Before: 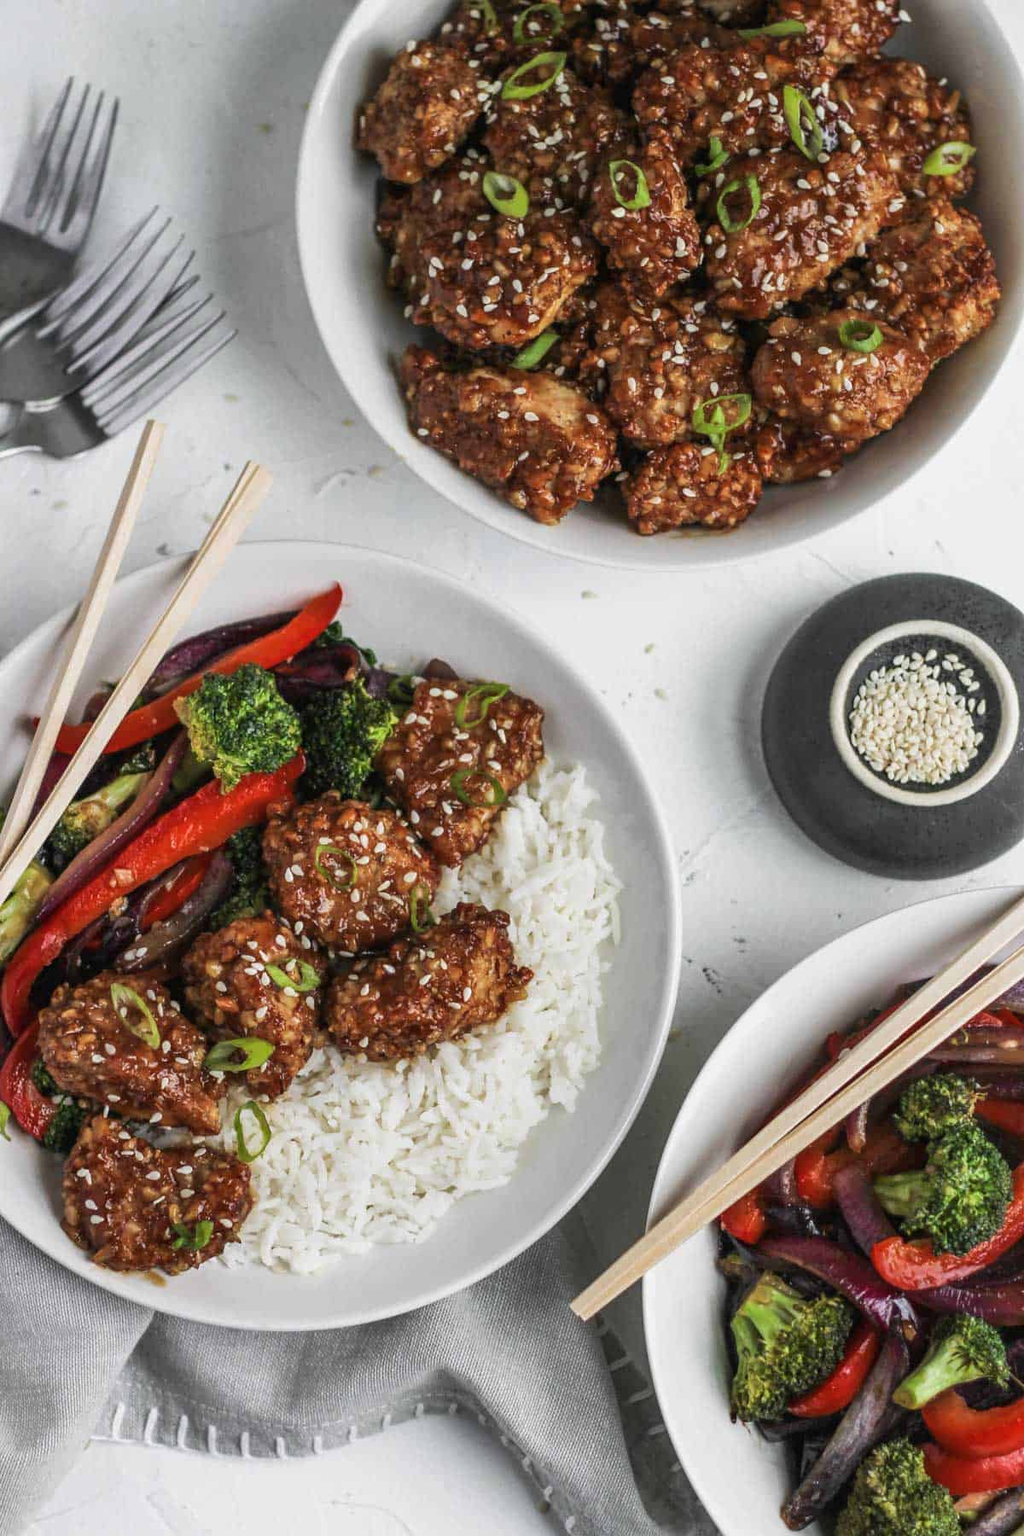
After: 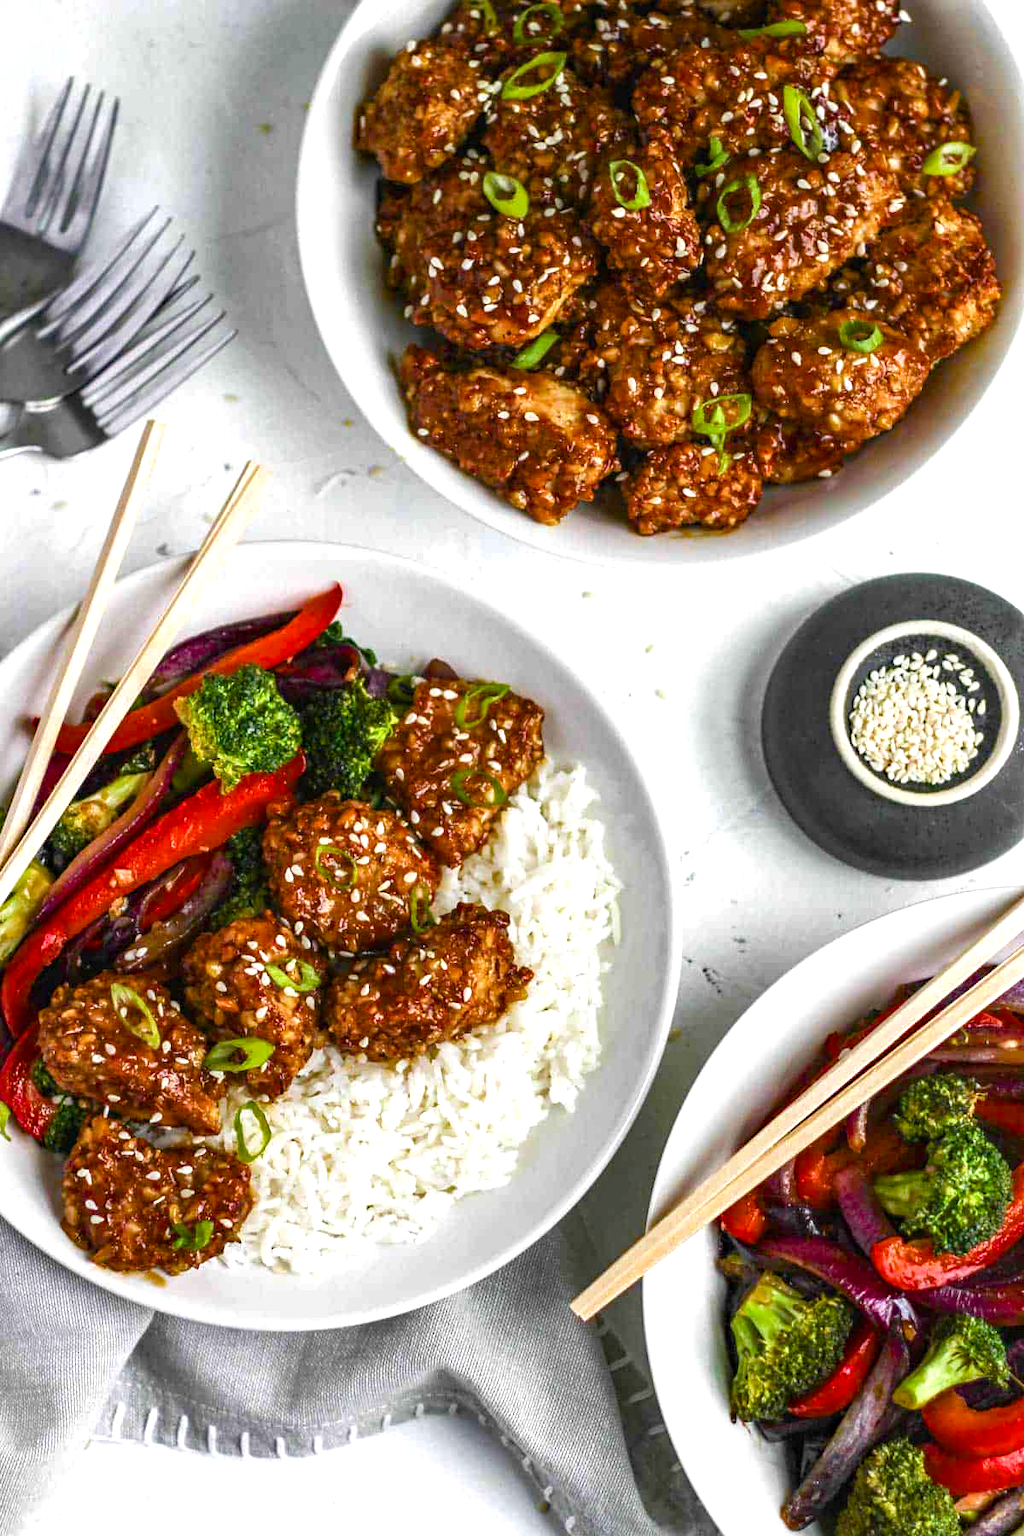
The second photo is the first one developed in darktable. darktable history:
haze removal: compatibility mode true, adaptive false
color balance rgb: linear chroma grading › shadows -2.2%, linear chroma grading › highlights -15%, linear chroma grading › global chroma -10%, linear chroma grading › mid-tones -10%, perceptual saturation grading › global saturation 45%, perceptual saturation grading › highlights -50%, perceptual saturation grading › shadows 30%, perceptual brilliance grading › global brilliance 18%, global vibrance 45%
